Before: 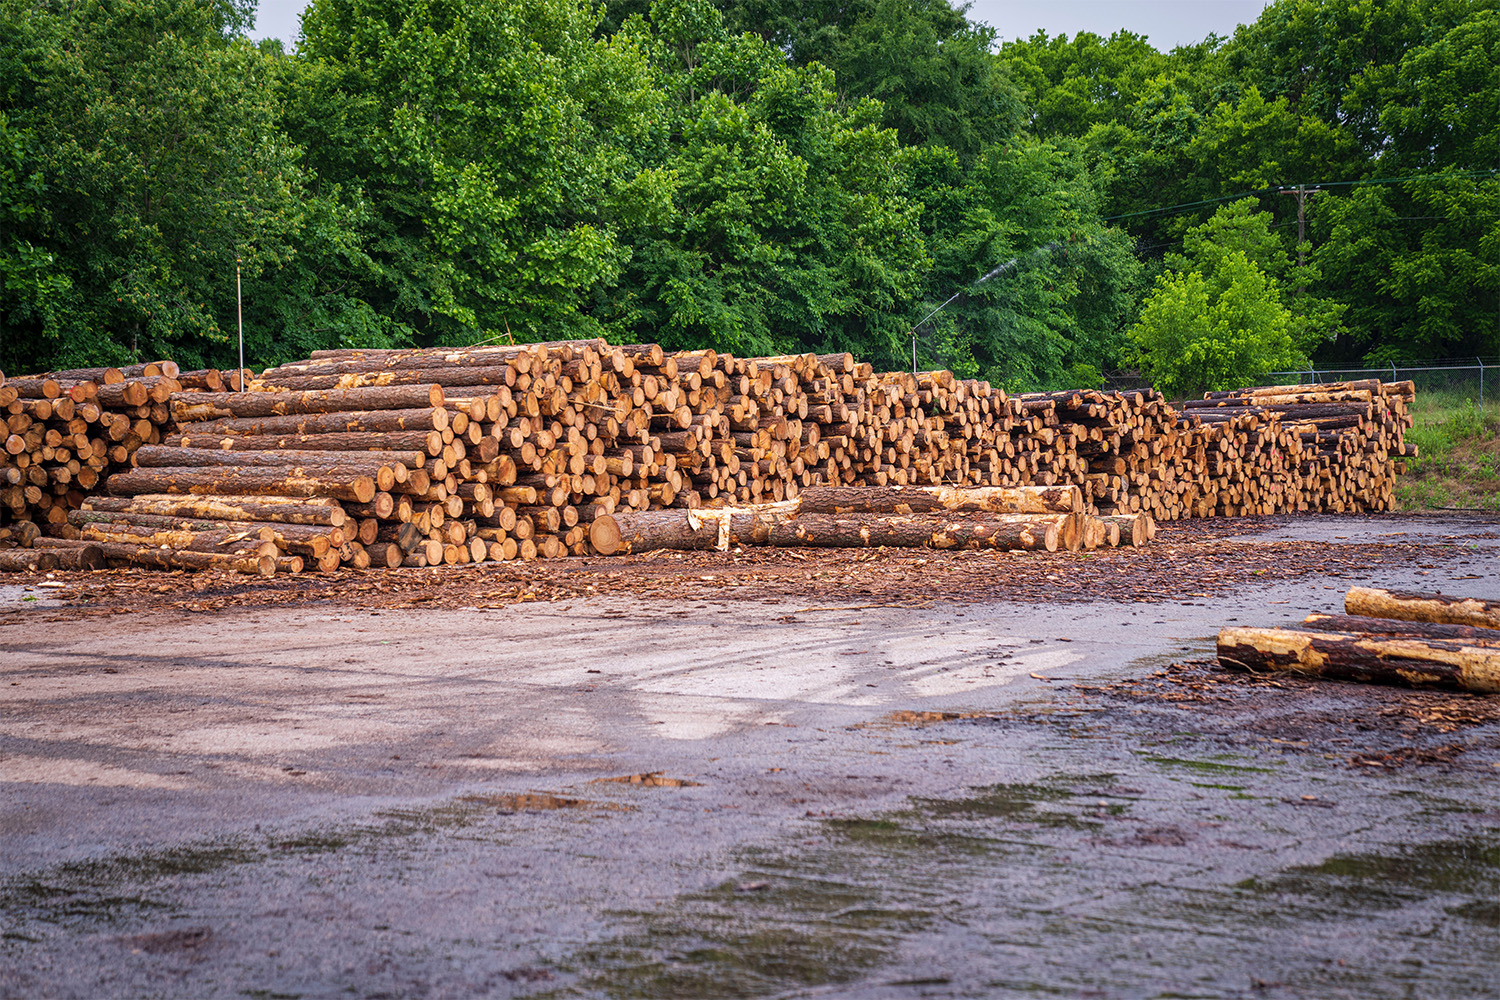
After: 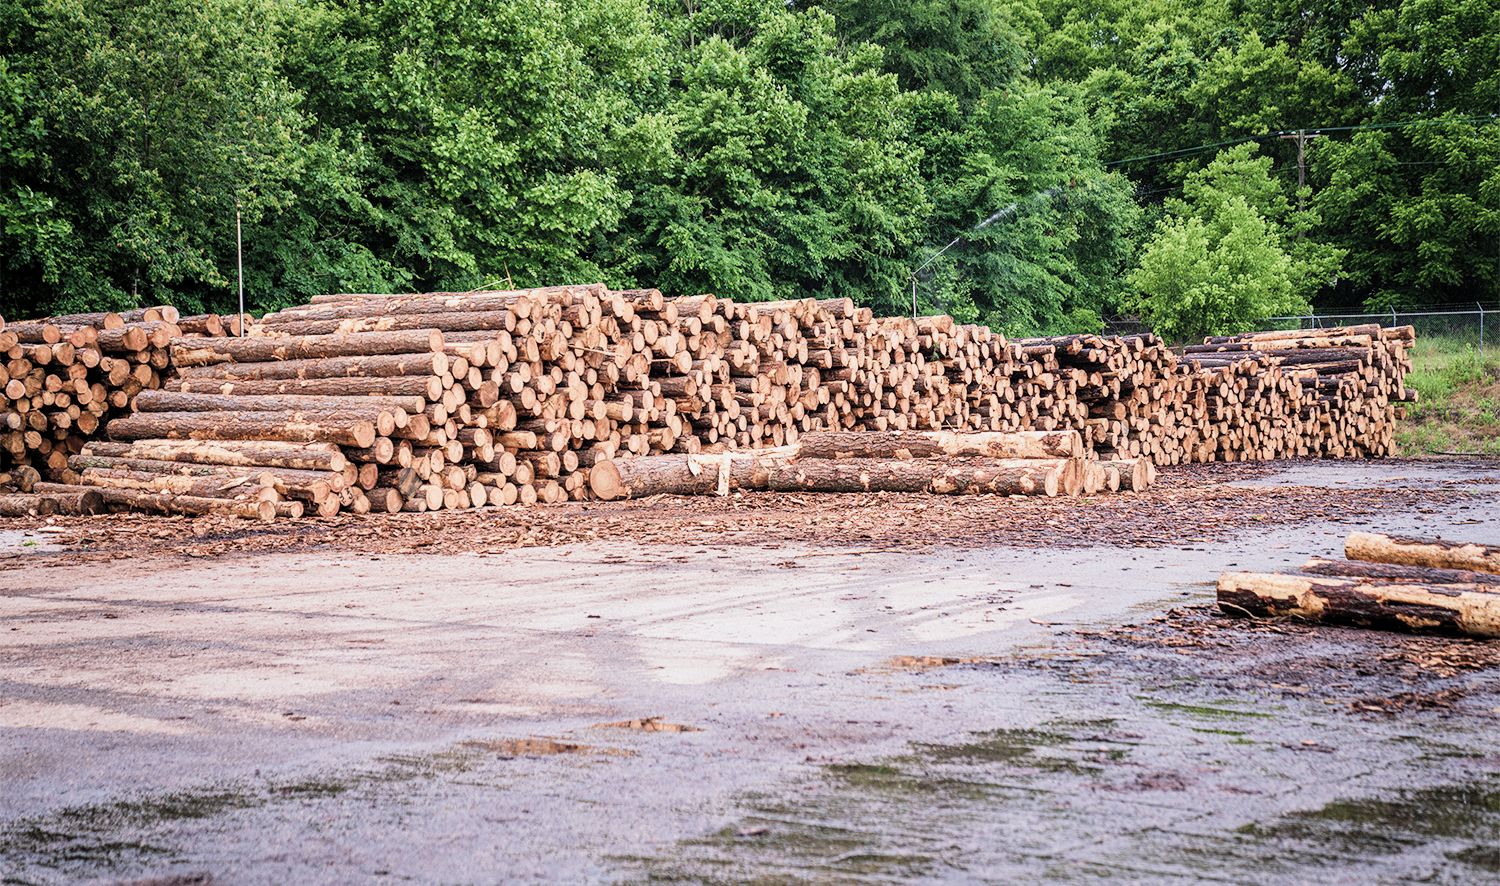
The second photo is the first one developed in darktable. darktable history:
crop and rotate: top 5.599%, bottom 5.74%
filmic rgb: black relative exposure -7.65 EV, white relative exposure 4.56 EV, hardness 3.61, add noise in highlights 0.099, color science v4 (2020), type of noise poissonian
exposure: exposure 1 EV, compensate highlight preservation false
contrast brightness saturation: contrast 0.114, saturation -0.15
